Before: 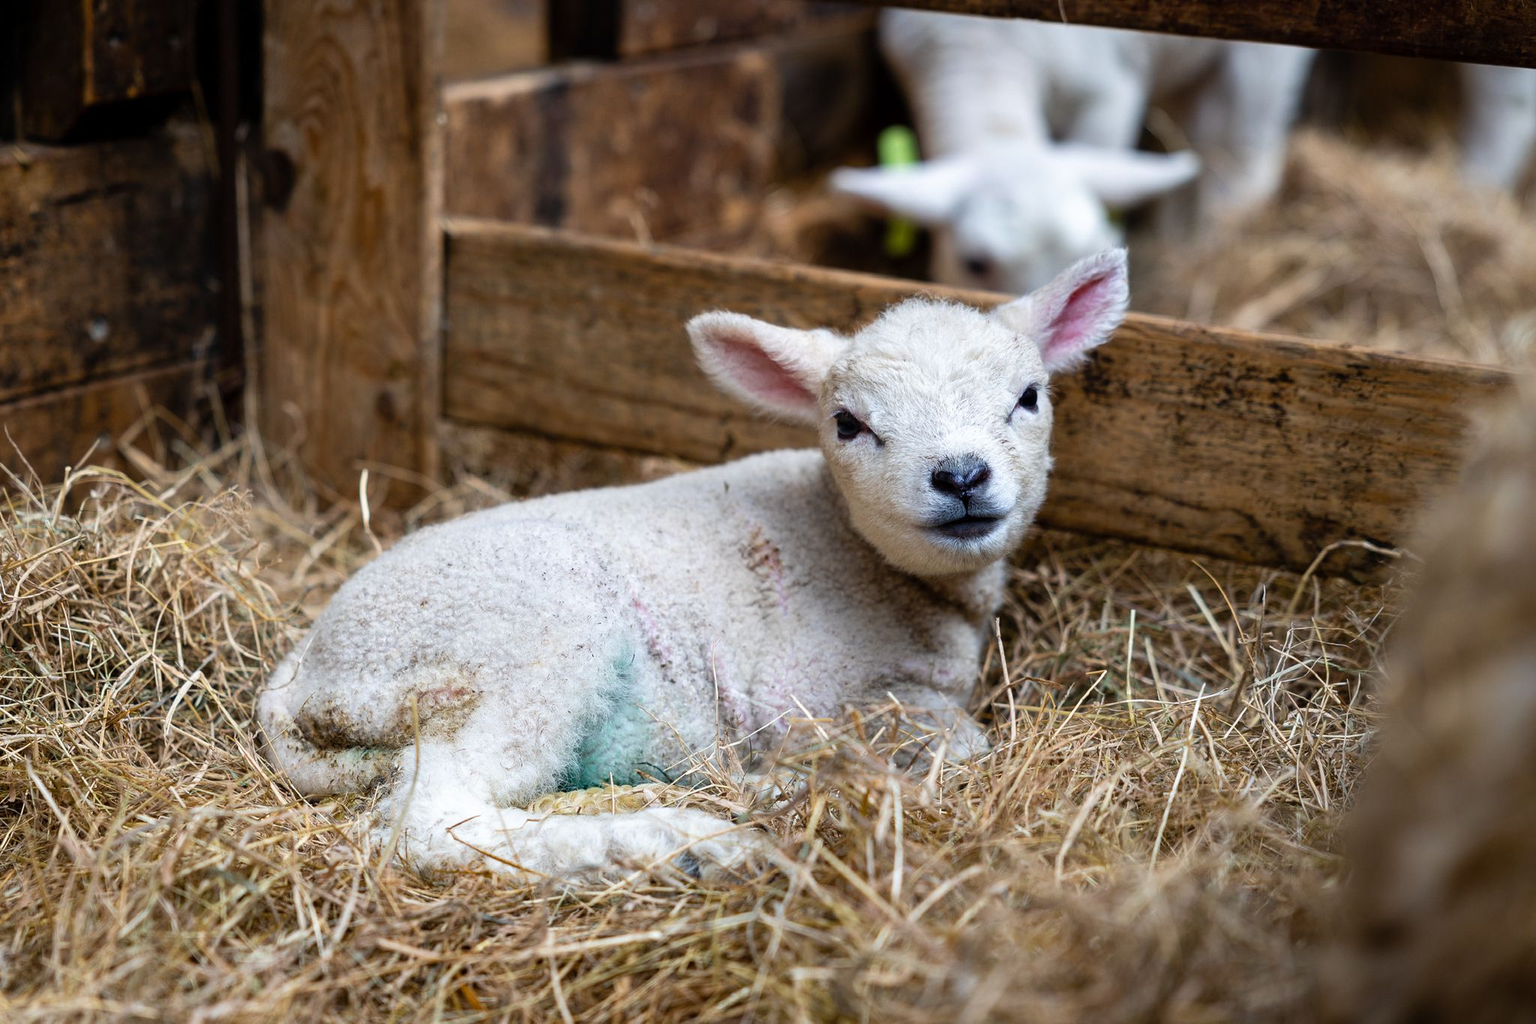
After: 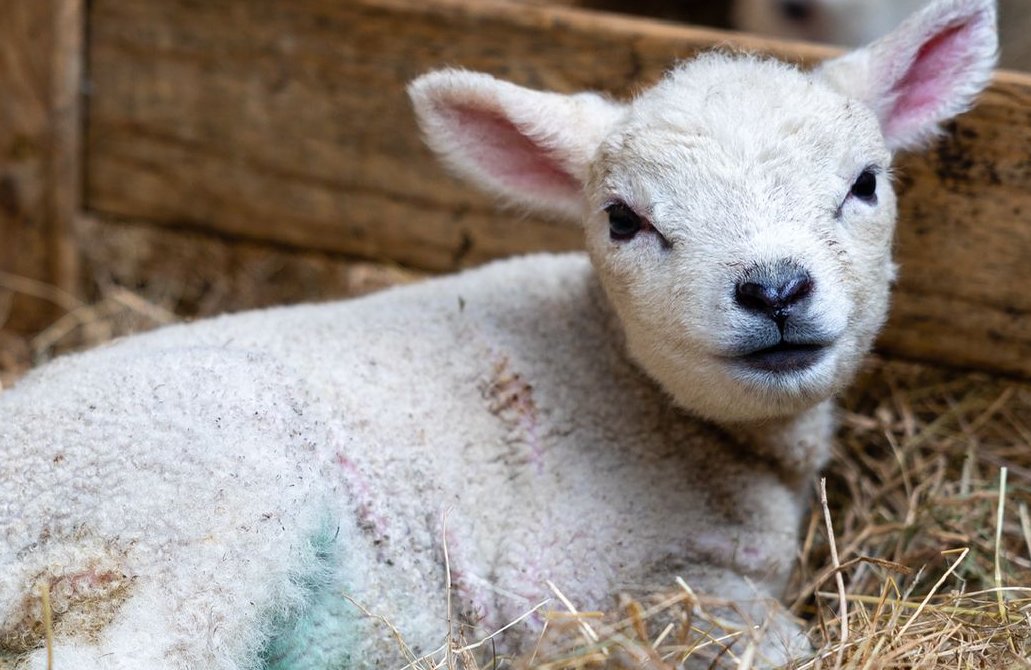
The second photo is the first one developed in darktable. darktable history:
crop: left 24.774%, top 25.366%, right 24.836%, bottom 25.552%
